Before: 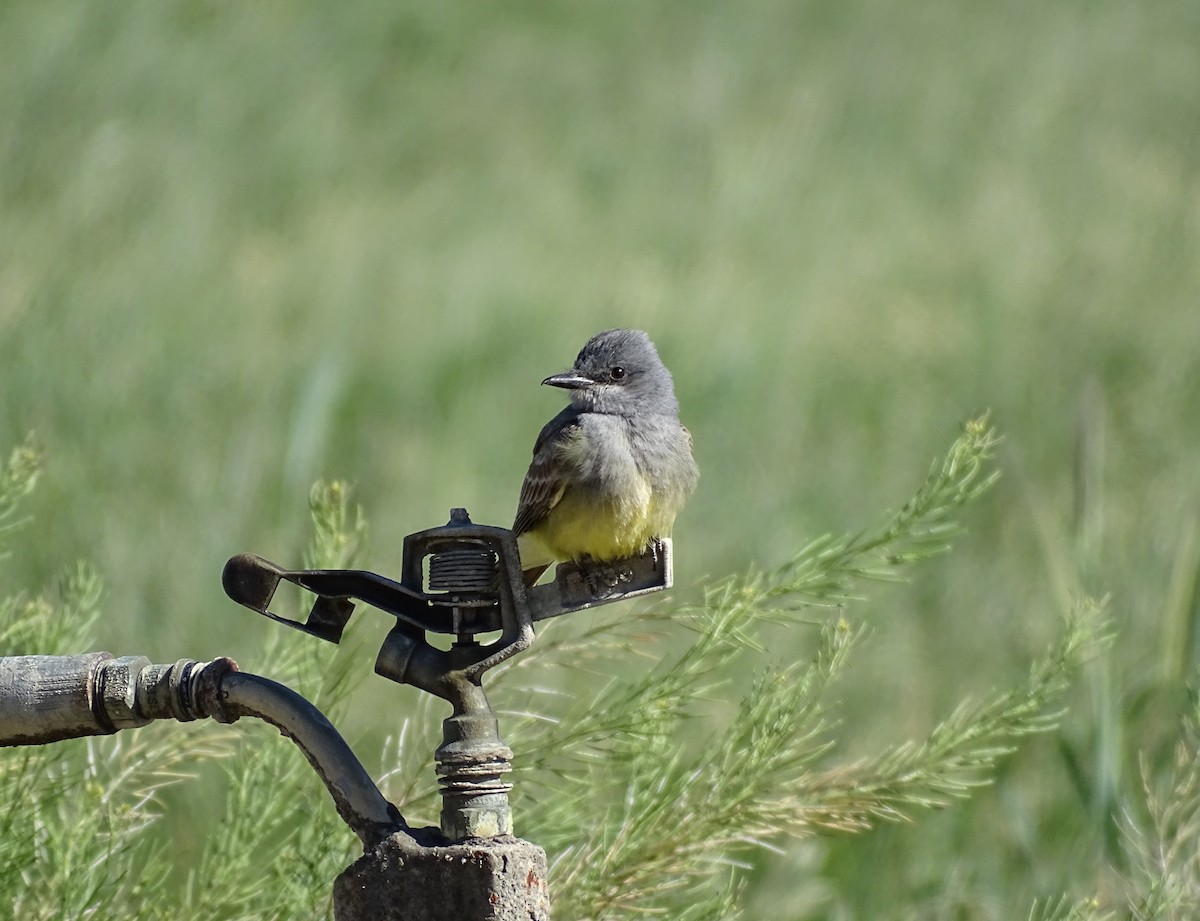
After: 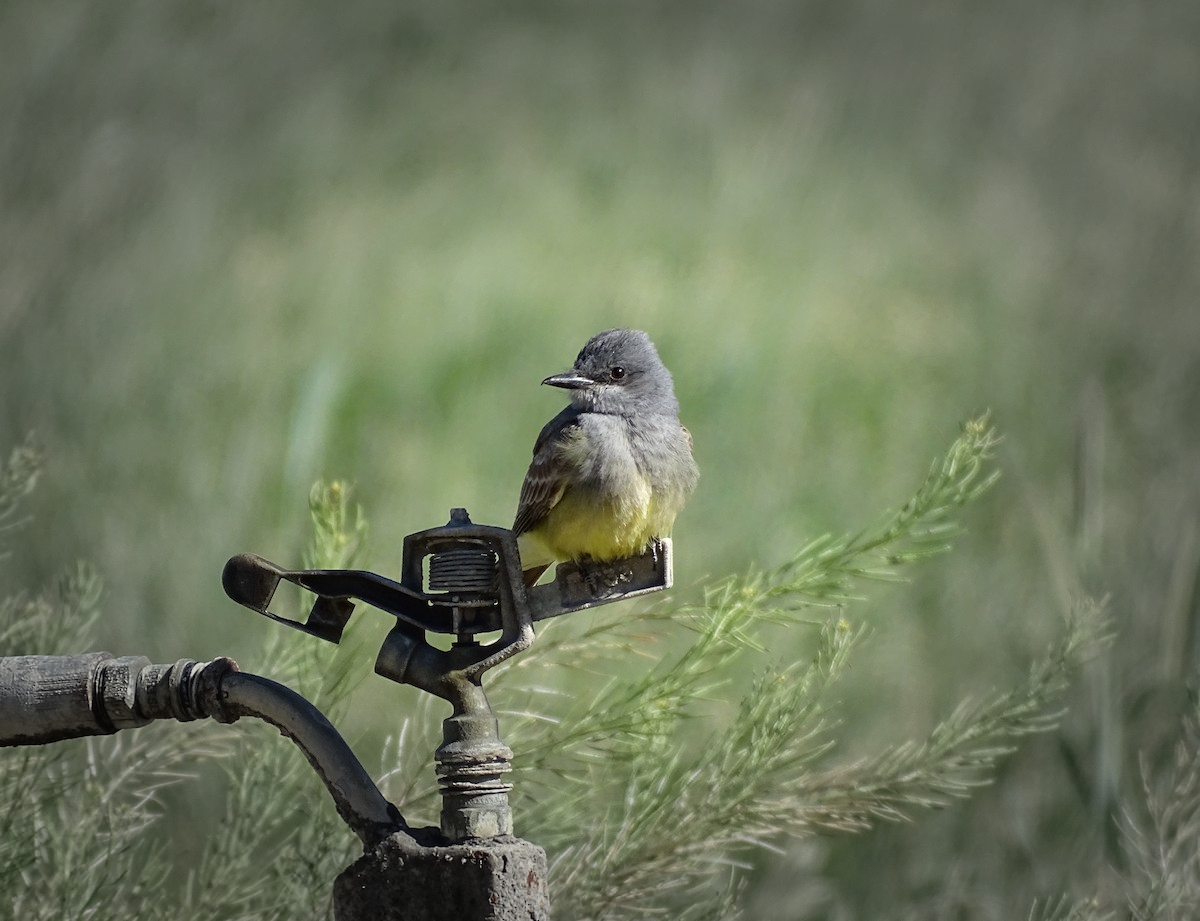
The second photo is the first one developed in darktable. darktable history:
vignetting: fall-off start 48.51%, automatic ratio true, width/height ratio 1.29
